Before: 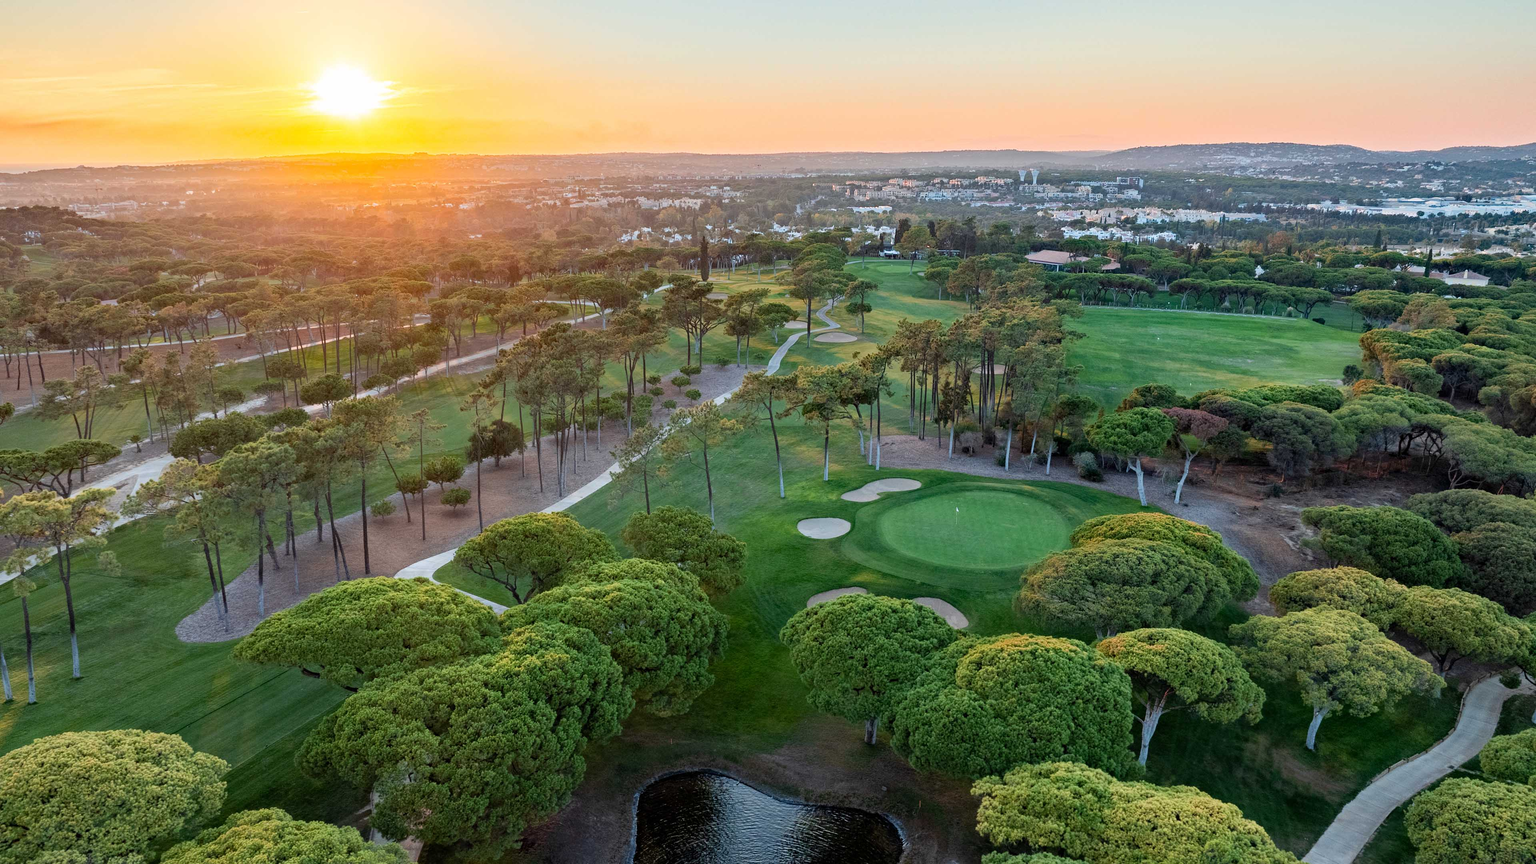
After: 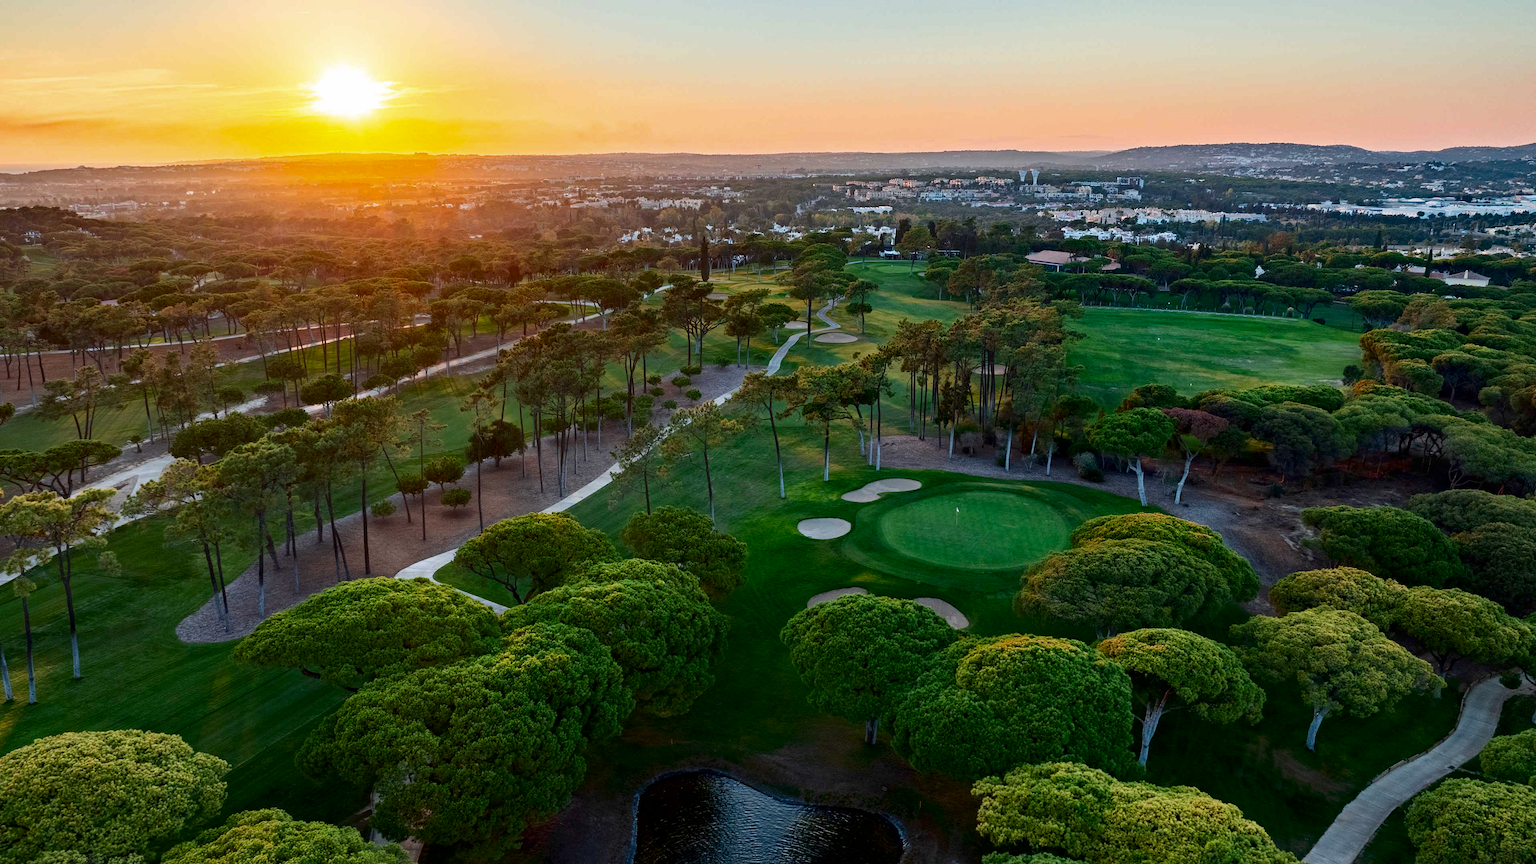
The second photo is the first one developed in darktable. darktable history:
contrast brightness saturation: contrast 0.102, brightness -0.267, saturation 0.137
